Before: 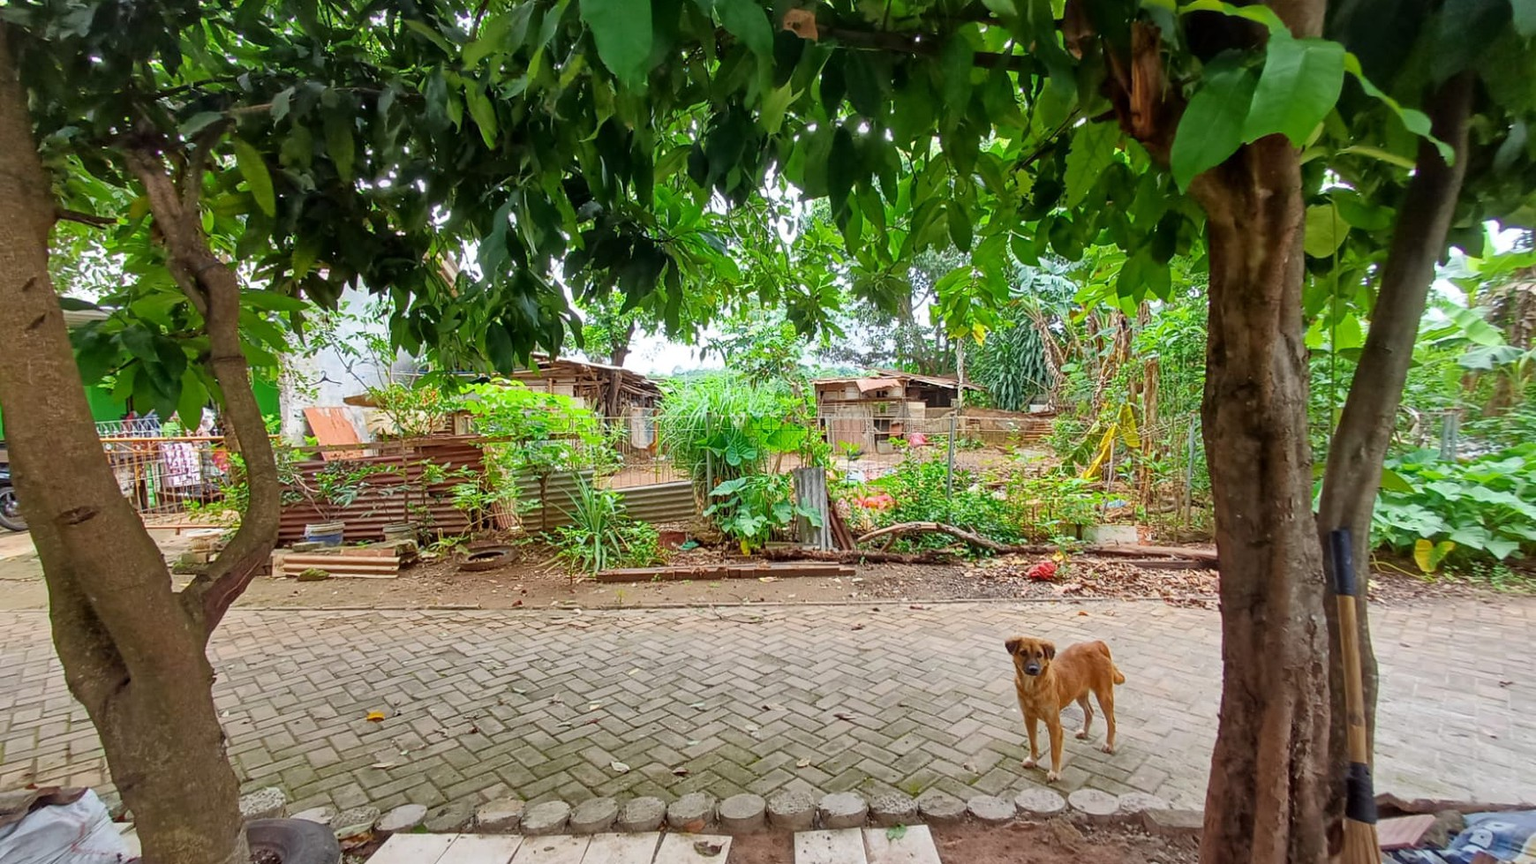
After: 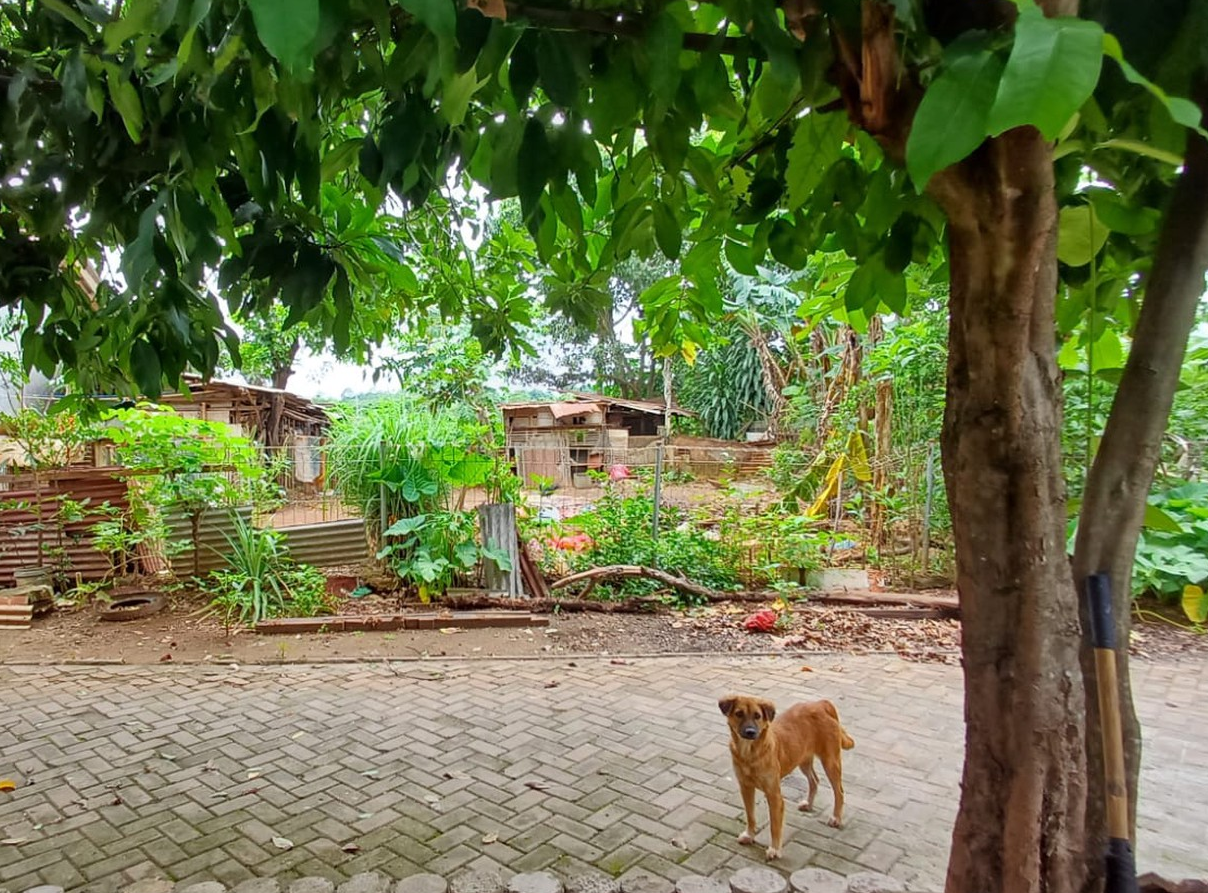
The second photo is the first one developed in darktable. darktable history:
crop and rotate: left 24.175%, top 2.693%, right 6.387%, bottom 6.047%
